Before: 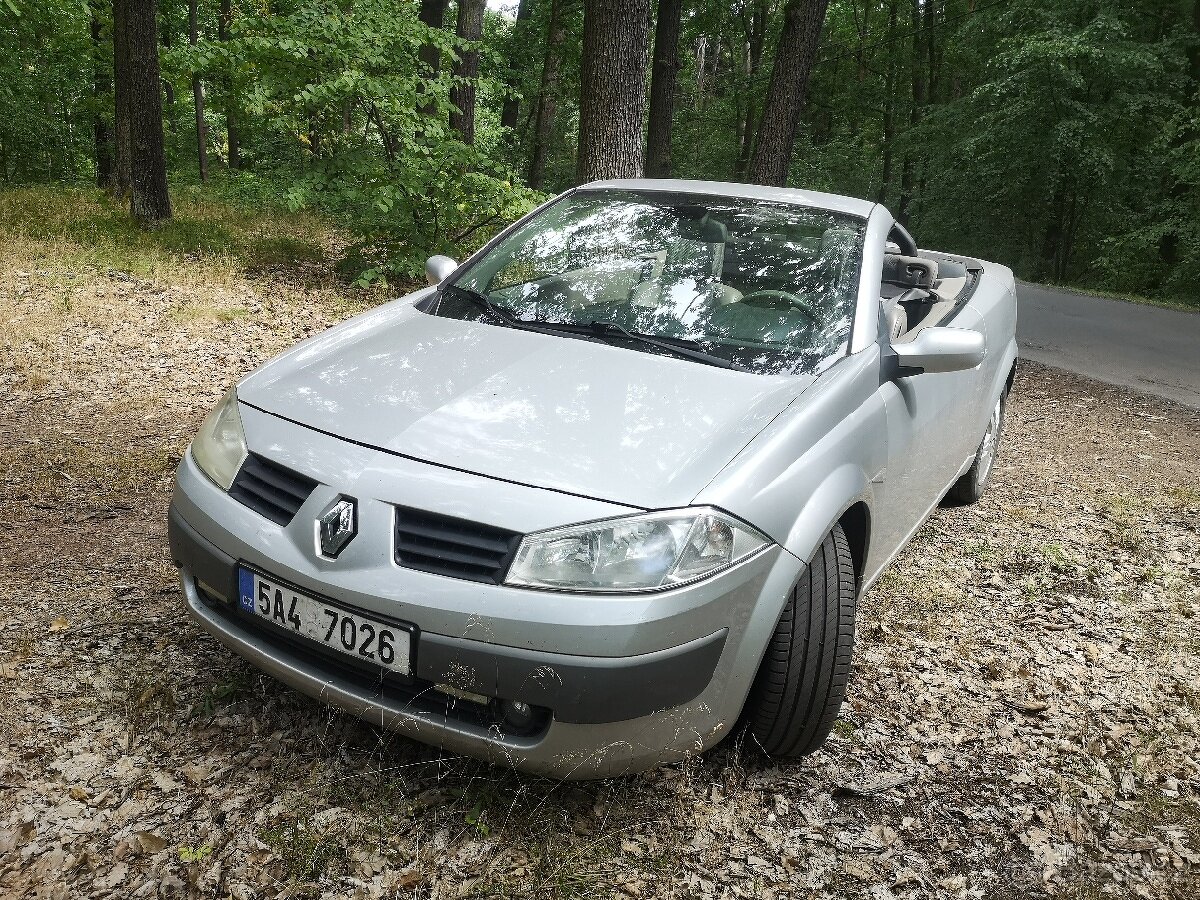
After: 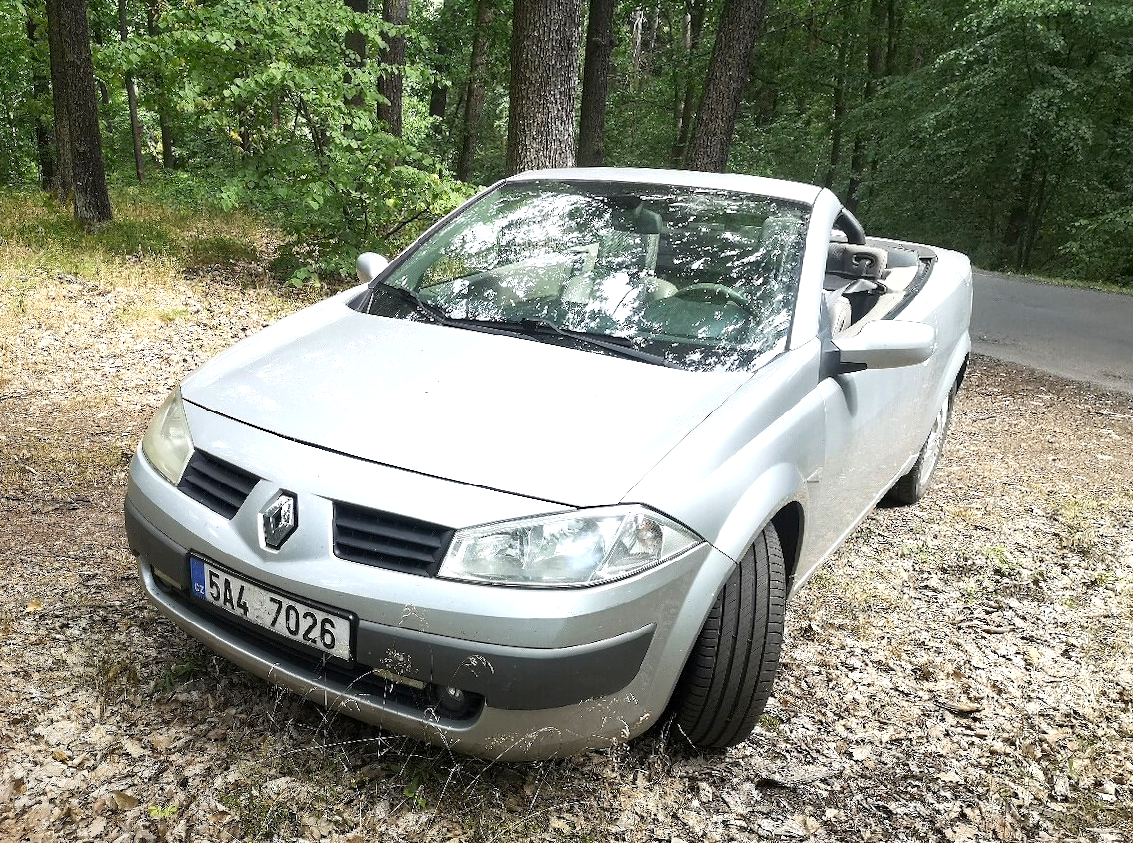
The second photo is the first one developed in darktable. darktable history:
rotate and perspective: rotation 0.062°, lens shift (vertical) 0.115, lens shift (horizontal) -0.133, crop left 0.047, crop right 0.94, crop top 0.061, crop bottom 0.94
exposure: black level correction 0.001, exposure 0.675 EV, compensate highlight preservation false
